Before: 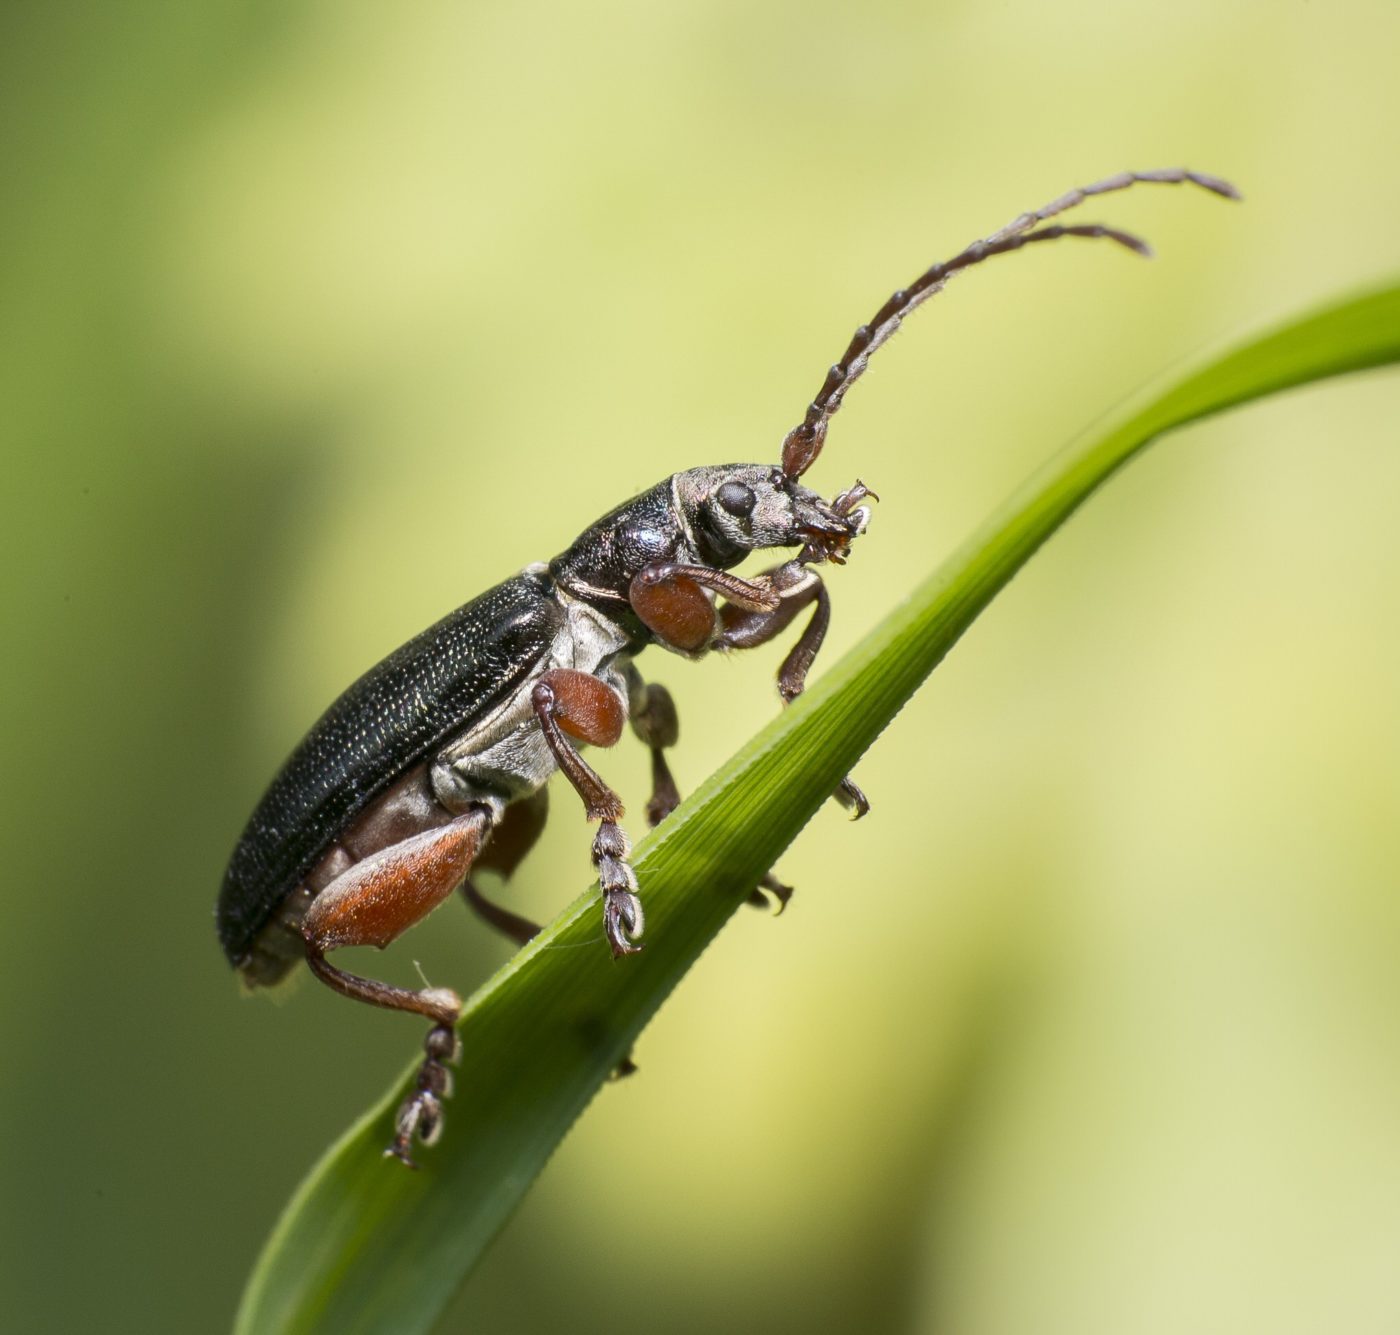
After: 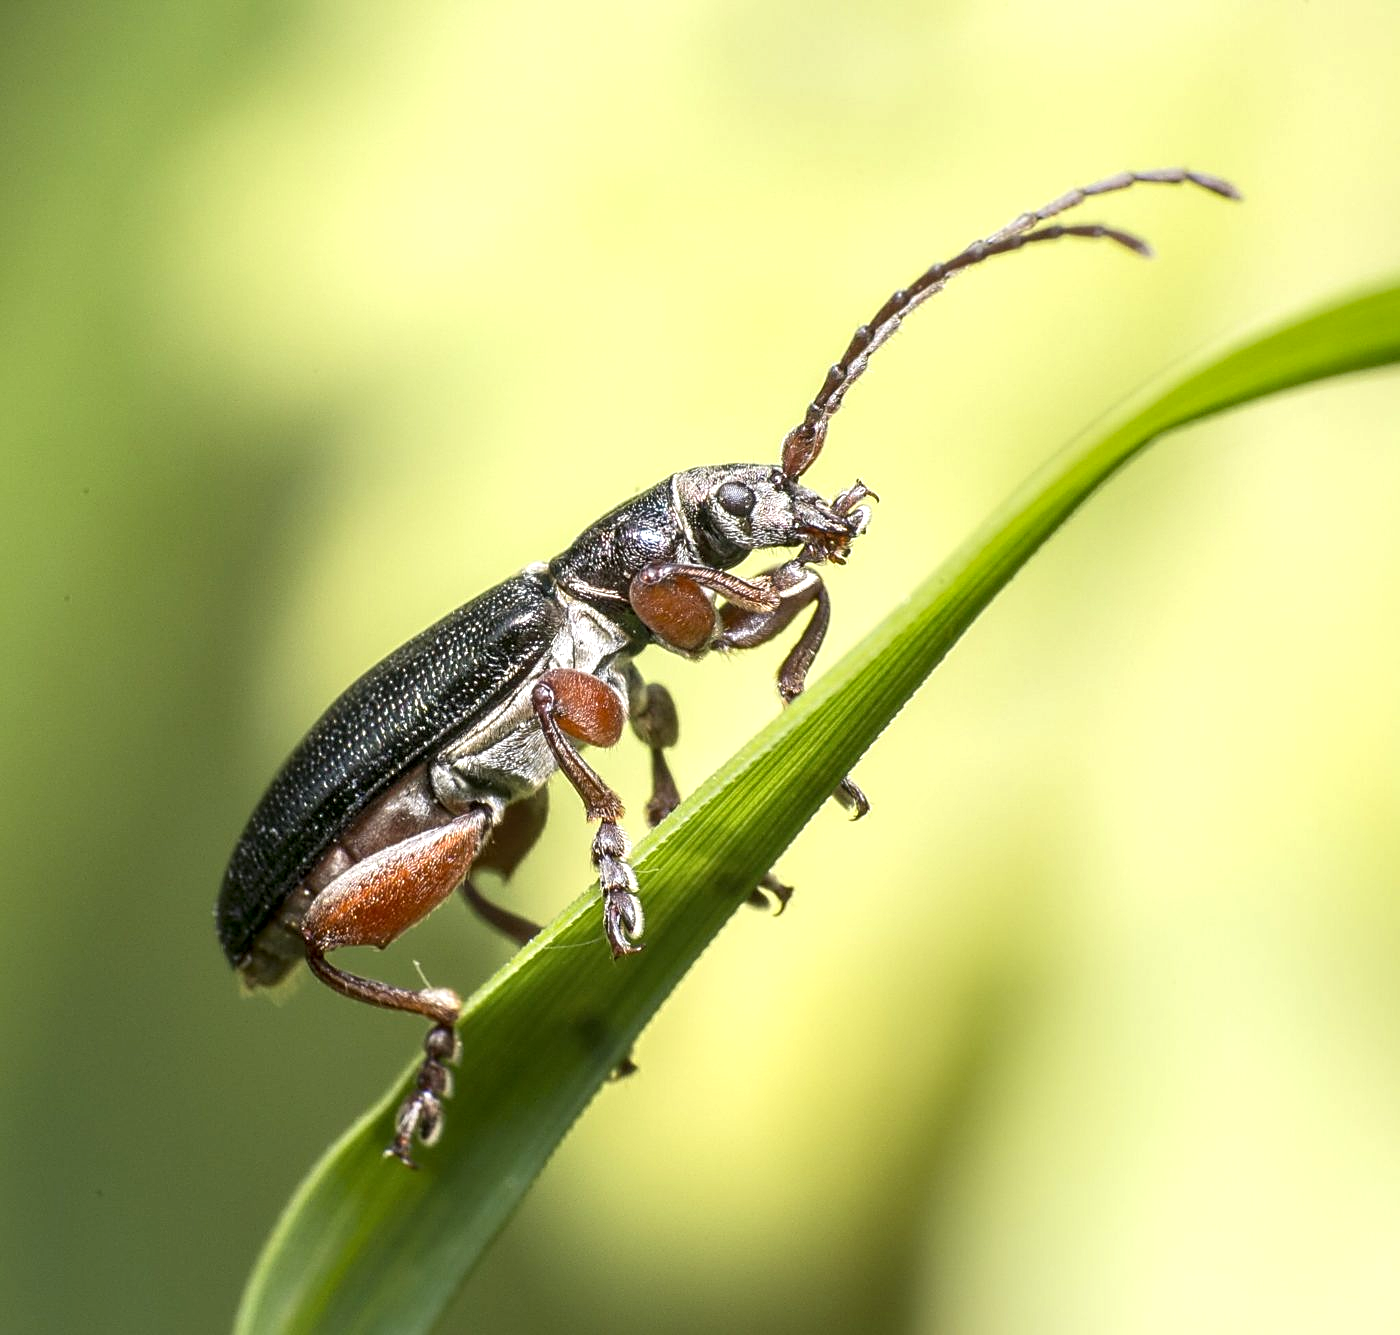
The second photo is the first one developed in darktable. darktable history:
sharpen: amount 0.549
local contrast: on, module defaults
exposure: exposure 0.519 EV, compensate highlight preservation false
